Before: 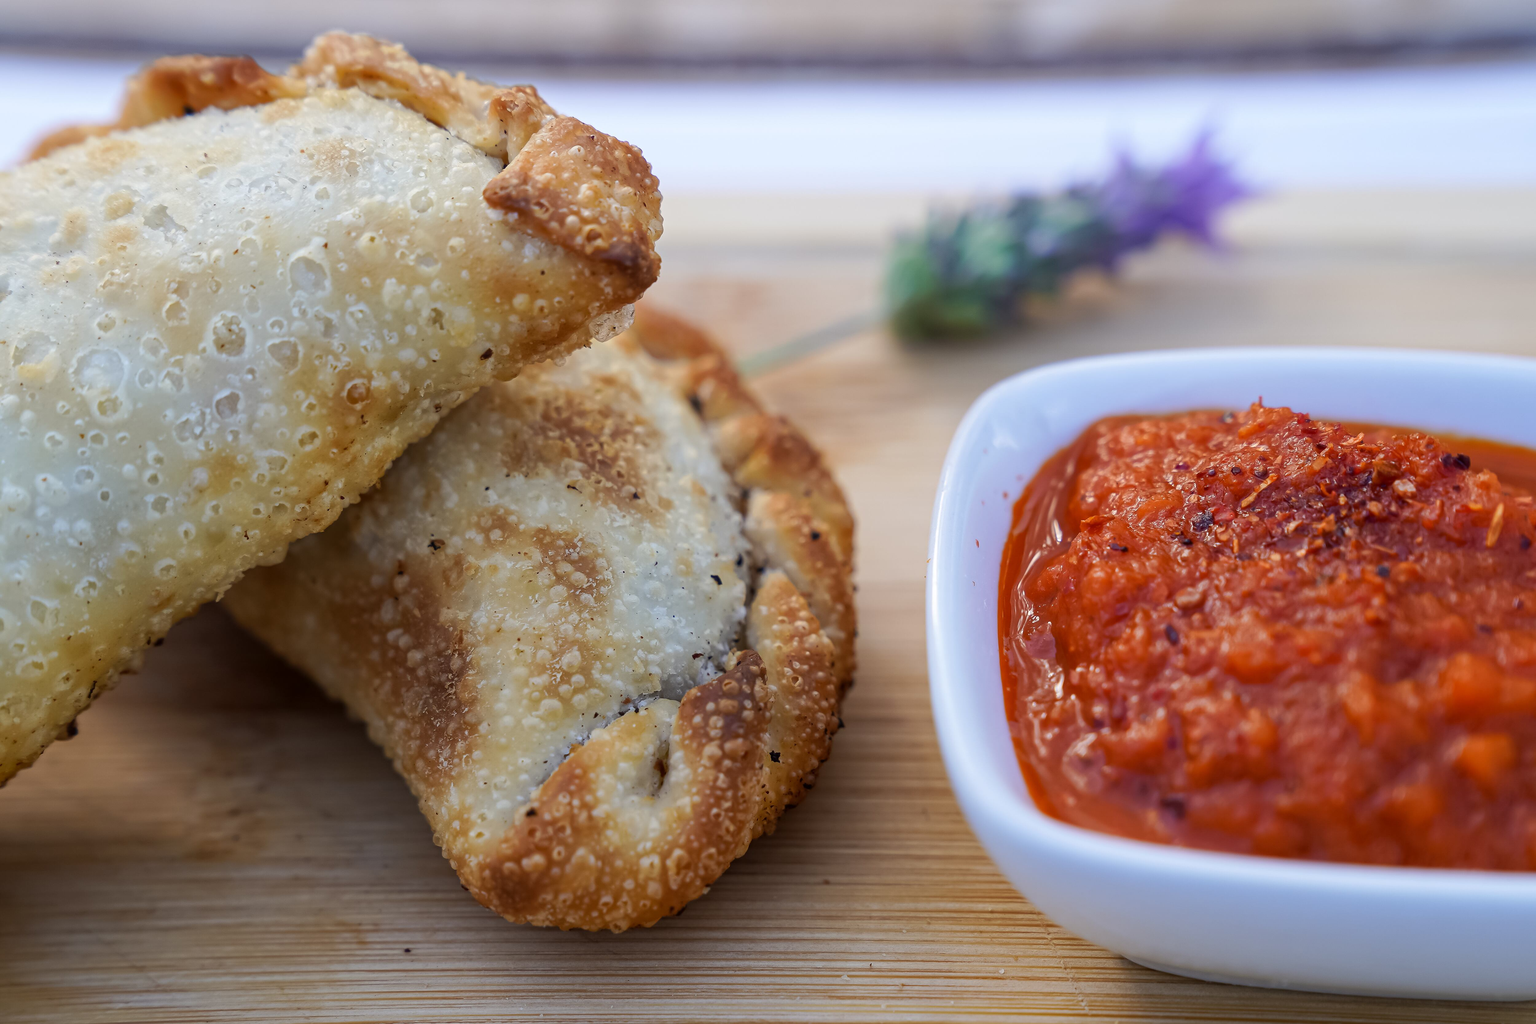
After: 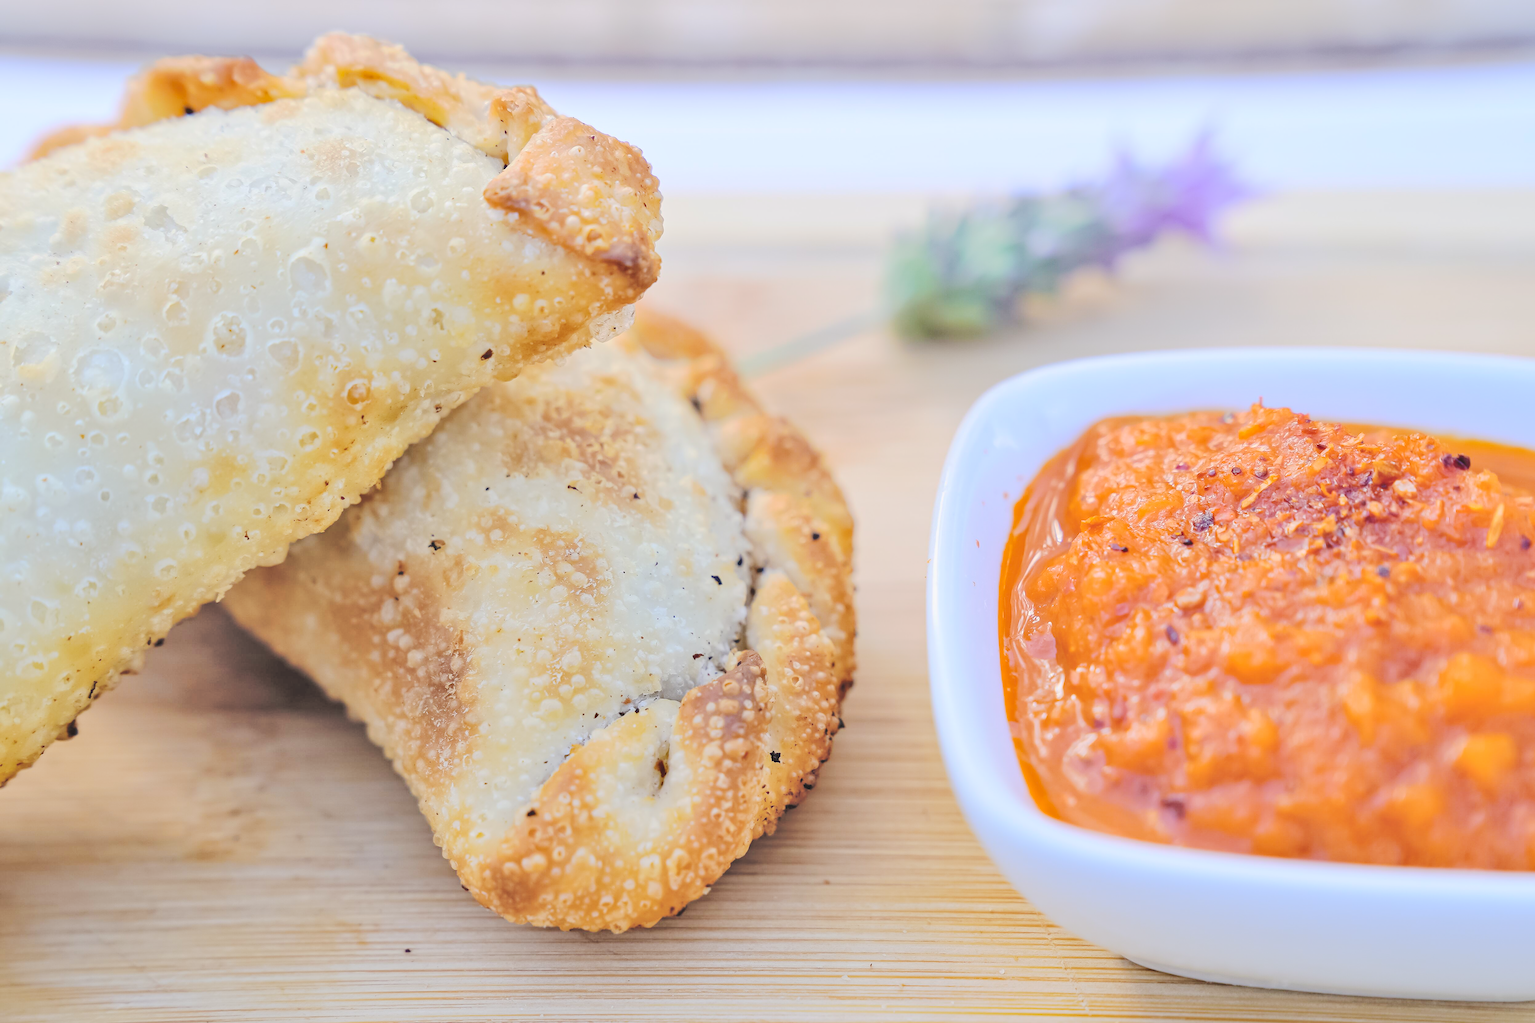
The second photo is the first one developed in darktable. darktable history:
contrast brightness saturation: brightness 1
tone curve: curves: ch0 [(0, 0) (0.003, 0.023) (0.011, 0.024) (0.025, 0.026) (0.044, 0.035) (0.069, 0.05) (0.1, 0.071) (0.136, 0.098) (0.177, 0.135) (0.224, 0.172) (0.277, 0.227) (0.335, 0.296) (0.399, 0.372) (0.468, 0.462) (0.543, 0.58) (0.623, 0.697) (0.709, 0.789) (0.801, 0.86) (0.898, 0.918) (1, 1)], preserve colors none
shadows and highlights: shadows 43.71, white point adjustment -1.46, soften with gaussian
